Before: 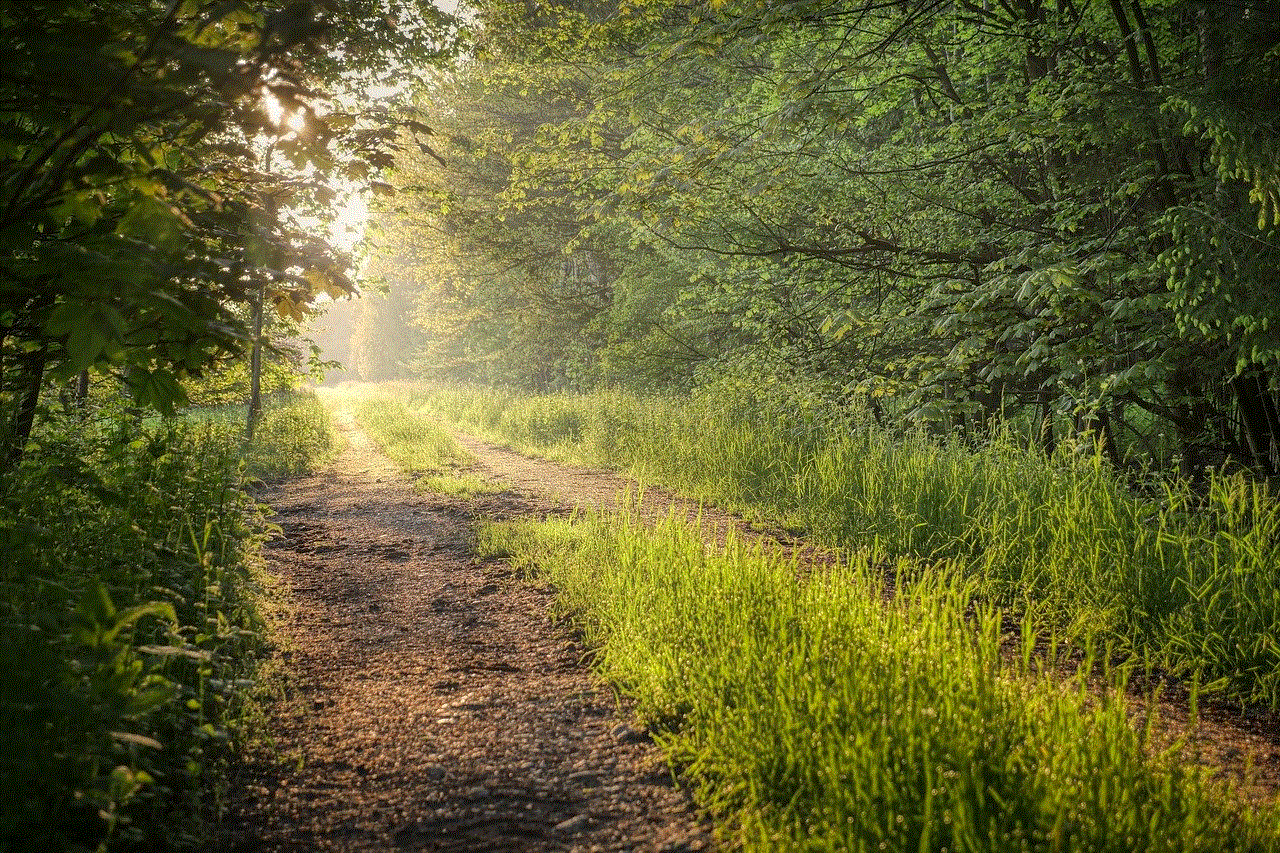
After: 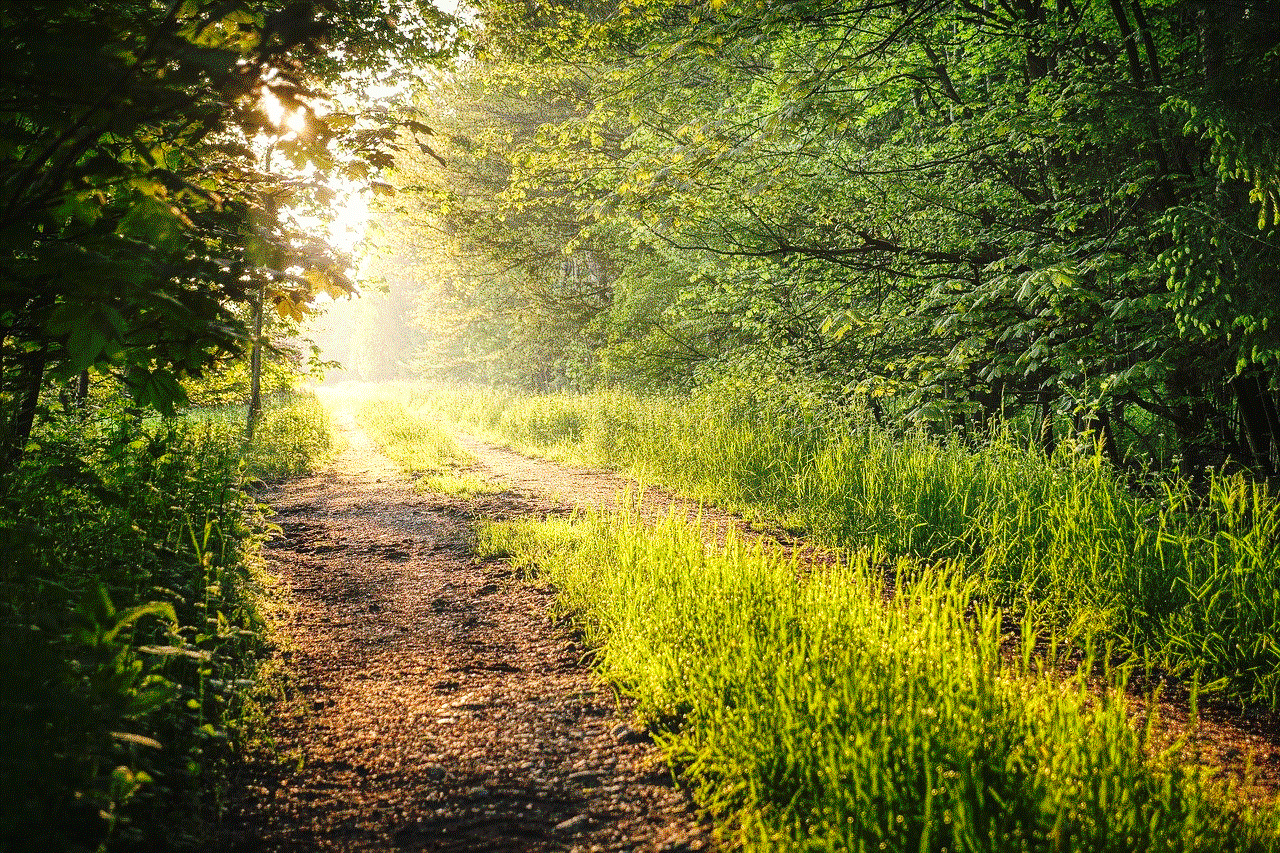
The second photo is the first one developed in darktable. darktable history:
exposure: black level correction 0, exposure 0.499 EV, compensate highlight preservation false
tone curve: curves: ch0 [(0, 0) (0.003, 0.02) (0.011, 0.021) (0.025, 0.022) (0.044, 0.023) (0.069, 0.026) (0.1, 0.04) (0.136, 0.06) (0.177, 0.092) (0.224, 0.127) (0.277, 0.176) (0.335, 0.258) (0.399, 0.349) (0.468, 0.444) (0.543, 0.546) (0.623, 0.649) (0.709, 0.754) (0.801, 0.842) (0.898, 0.922) (1, 1)], preserve colors none
